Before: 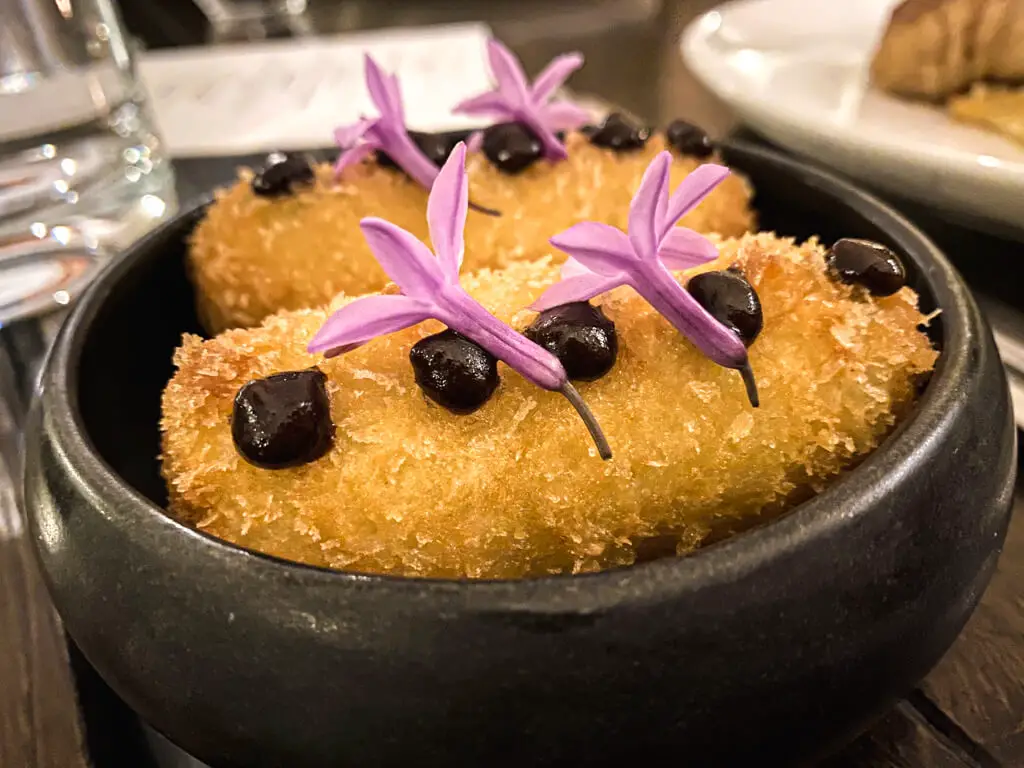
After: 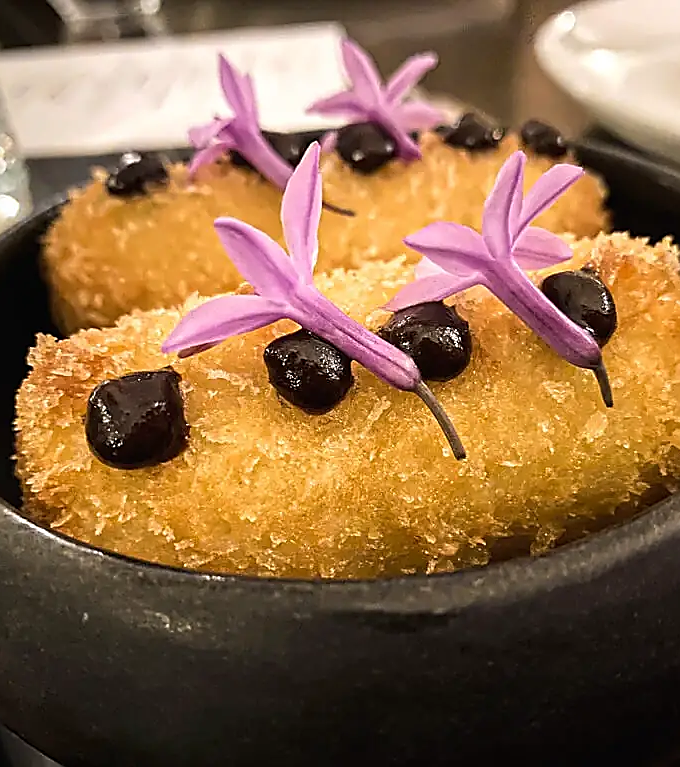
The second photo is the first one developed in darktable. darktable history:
sharpen: radius 1.384, amount 1.242, threshold 0.682
crop and rotate: left 14.321%, right 19.199%
